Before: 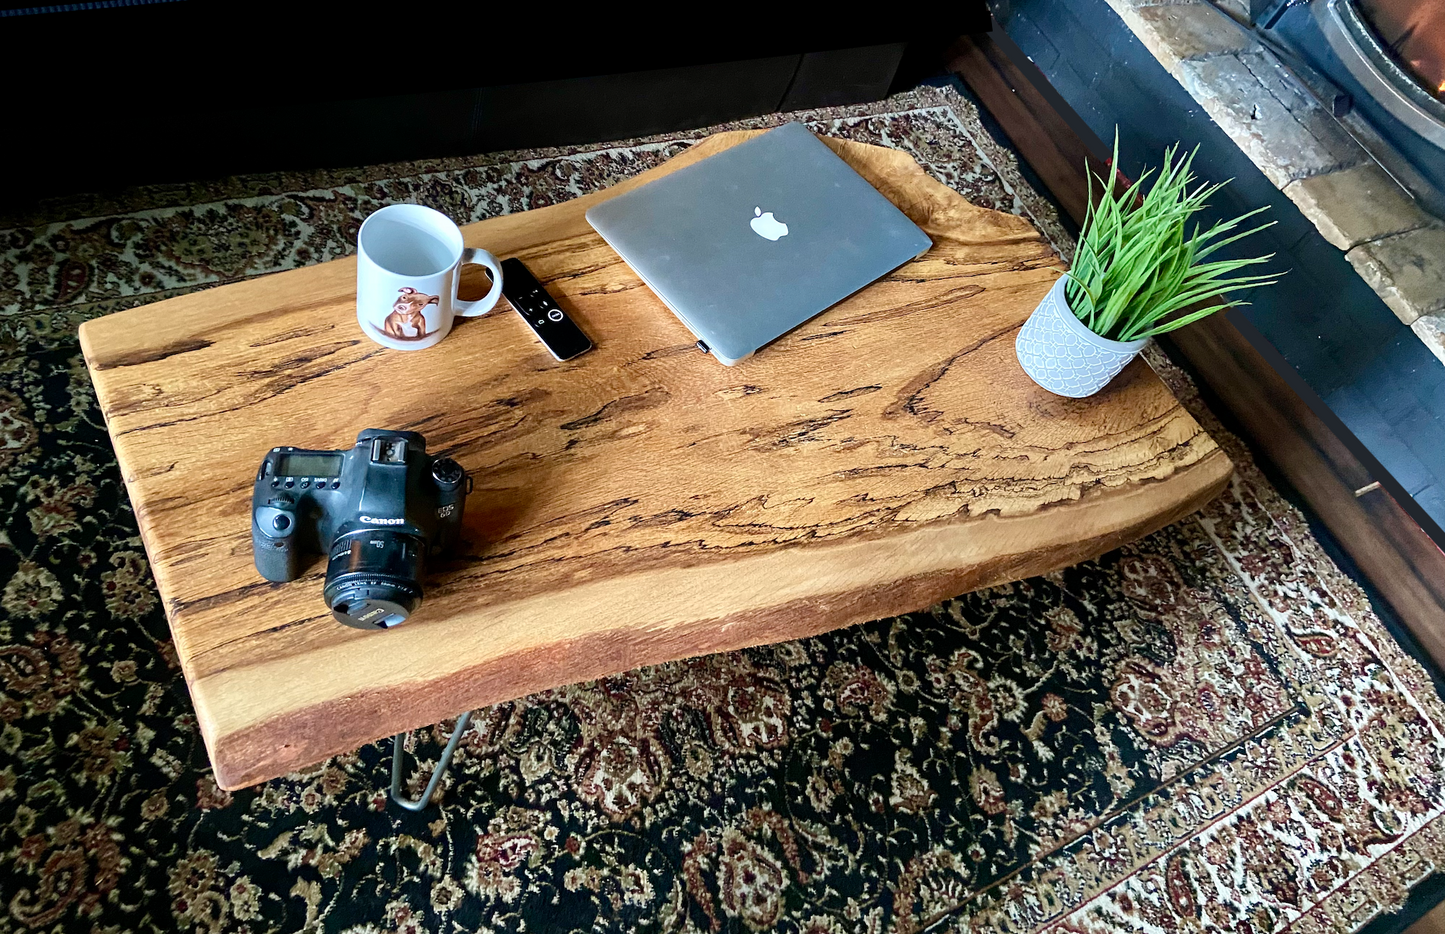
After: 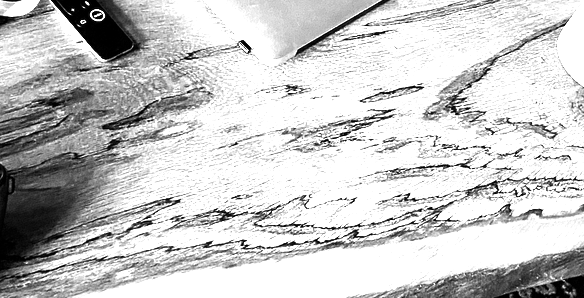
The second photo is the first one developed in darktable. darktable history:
exposure: exposure -0.242 EV, compensate highlight preservation false
crop: left 31.751%, top 32.172%, right 27.8%, bottom 35.83%
color balance rgb: linear chroma grading › global chroma 20%, perceptual saturation grading › global saturation 65%, perceptual saturation grading › highlights 60%, perceptual saturation grading › mid-tones 50%, perceptual saturation grading › shadows 50%, perceptual brilliance grading › global brilliance 30%, perceptual brilliance grading › highlights 50%, perceptual brilliance grading › mid-tones 50%, perceptual brilliance grading › shadows -22%, global vibrance 20%
tone equalizer: on, module defaults
monochrome: on, module defaults
